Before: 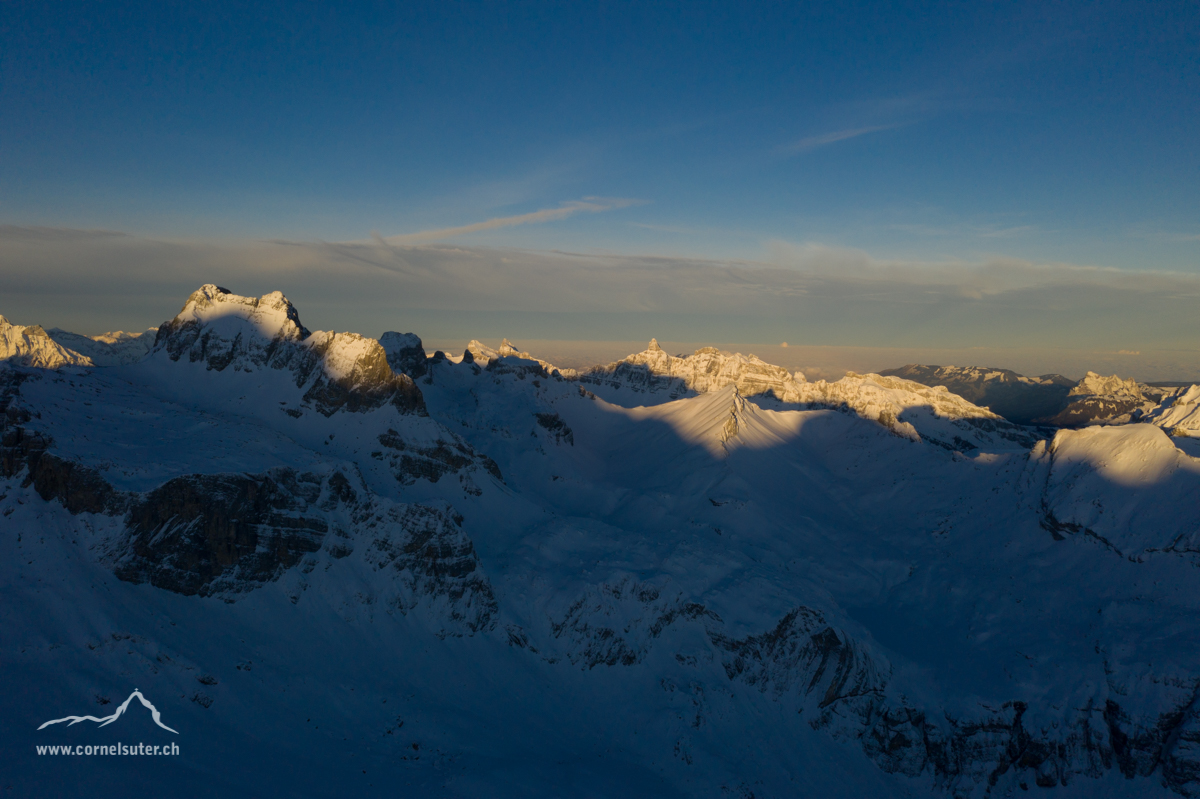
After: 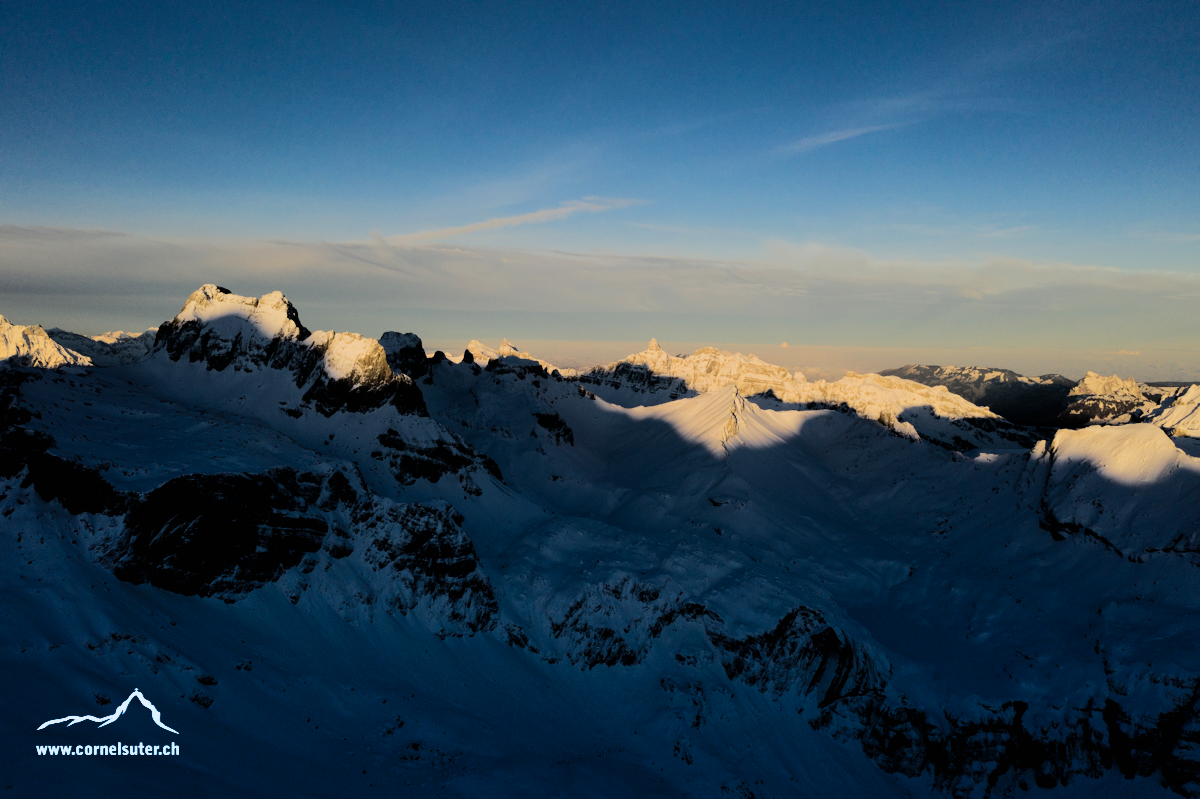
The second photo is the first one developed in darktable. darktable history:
shadows and highlights: shadows 49, highlights -41, soften with gaussian
rgb curve: curves: ch0 [(0, 0) (0.284, 0.292) (0.505, 0.644) (1, 1)]; ch1 [(0, 0) (0.284, 0.292) (0.505, 0.644) (1, 1)]; ch2 [(0, 0) (0.284, 0.292) (0.505, 0.644) (1, 1)], compensate middle gray true
filmic rgb: black relative exposure -3.86 EV, white relative exposure 3.48 EV, hardness 2.63, contrast 1.103
